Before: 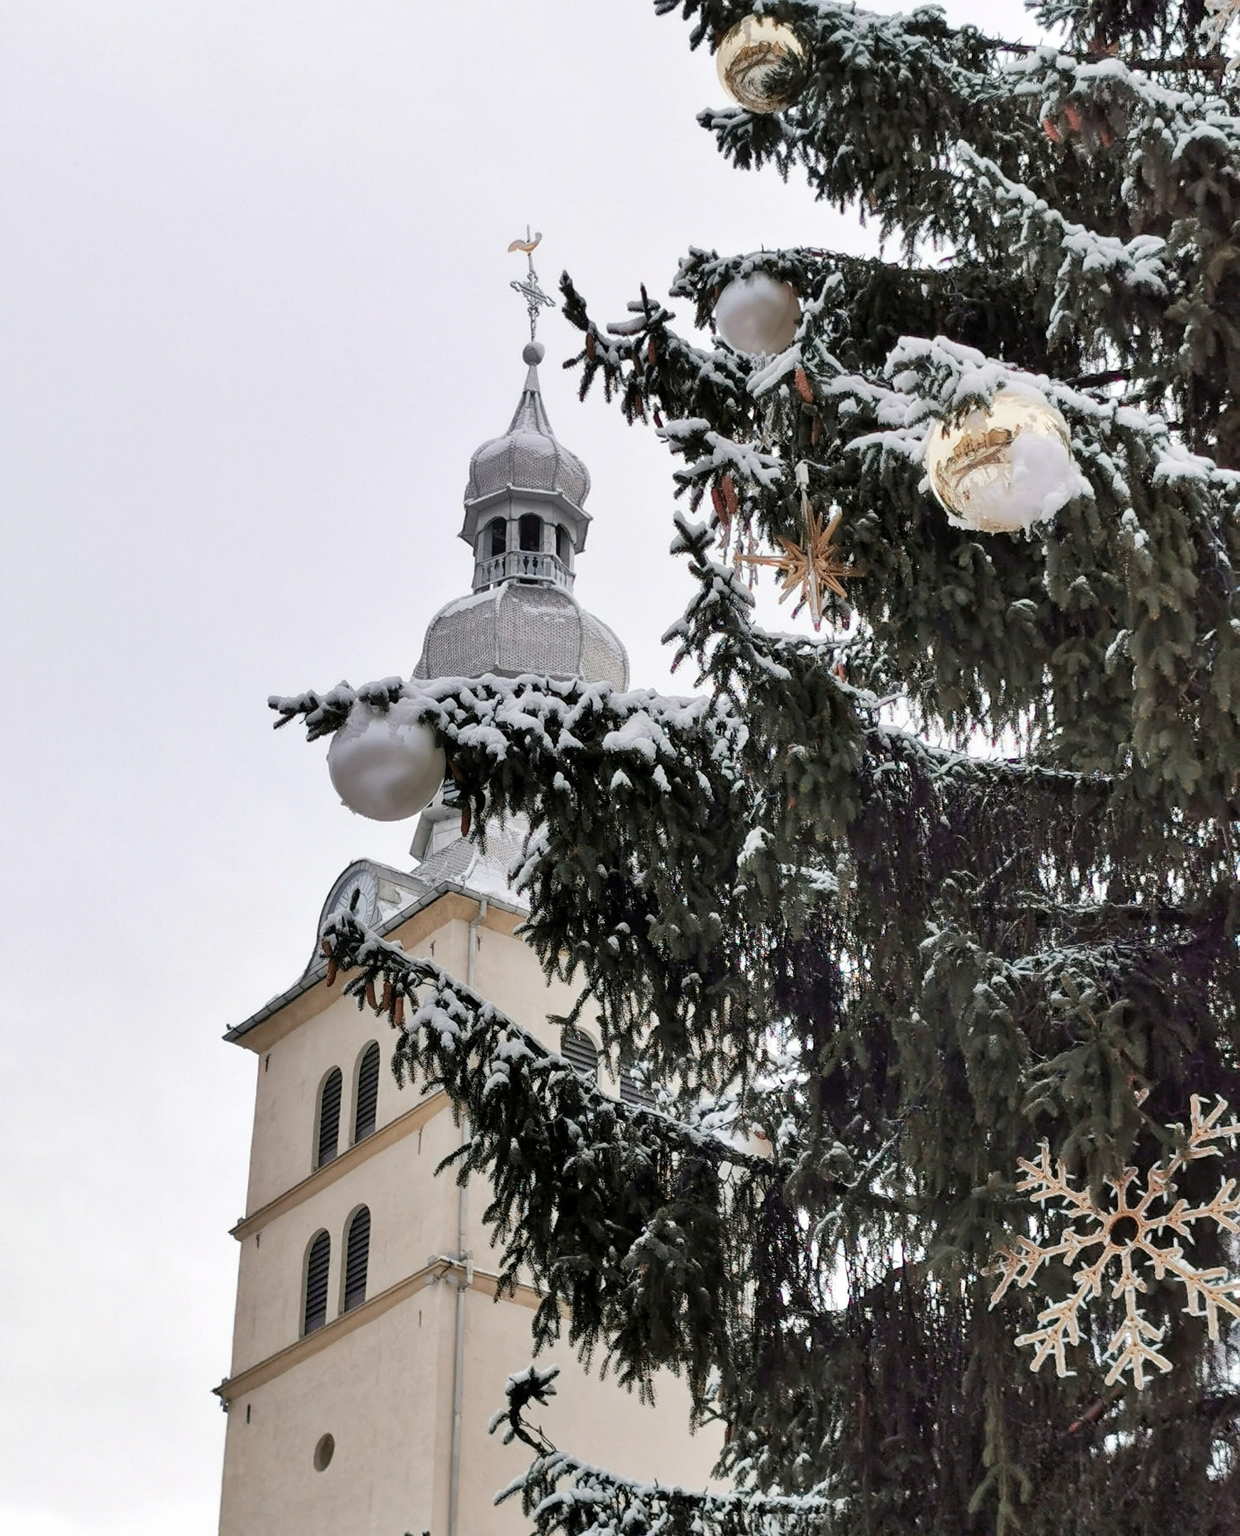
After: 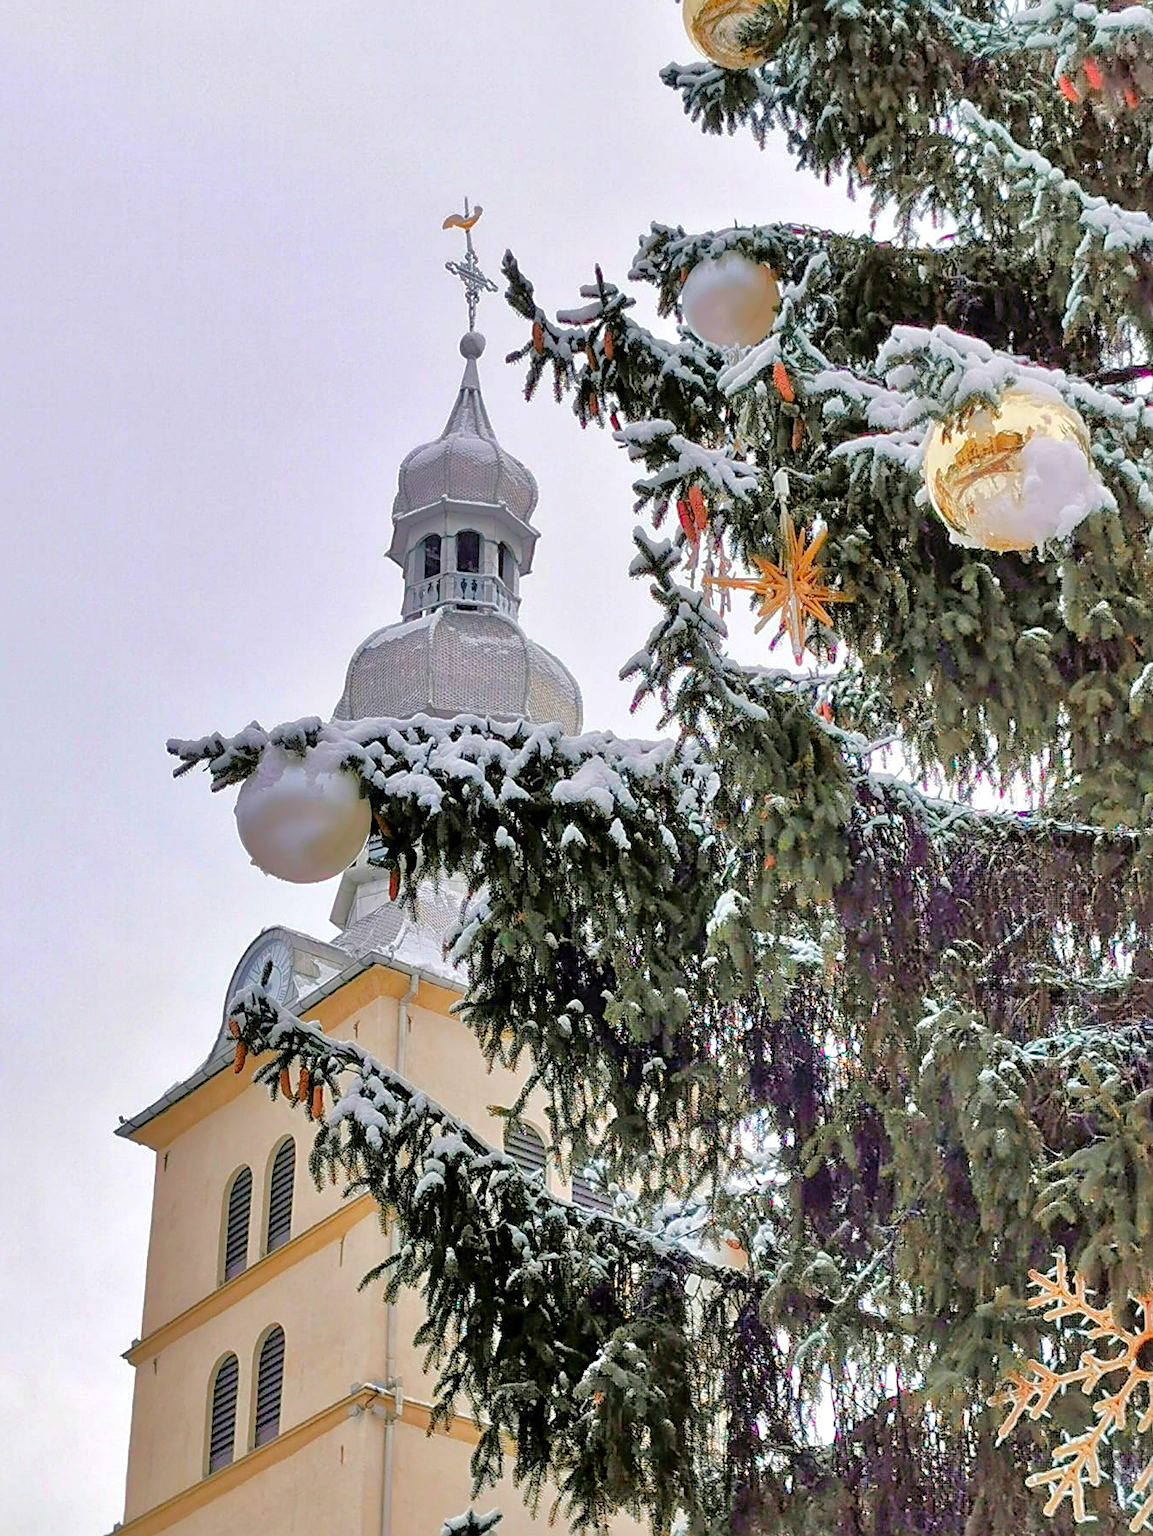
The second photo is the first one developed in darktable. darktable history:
sharpen: on, module defaults
contrast brightness saturation: brightness -0.02, saturation 0.35
shadows and highlights: on, module defaults
crop: left 9.929%, top 3.475%, right 9.188%, bottom 9.529%
tone equalizer: -7 EV 0.15 EV, -6 EV 0.6 EV, -5 EV 1.15 EV, -4 EV 1.33 EV, -3 EV 1.15 EV, -2 EV 0.6 EV, -1 EV 0.15 EV, mask exposure compensation -0.5 EV
color balance rgb: perceptual saturation grading › global saturation 25%, perceptual brilliance grading › mid-tones 10%, perceptual brilliance grading › shadows 15%, global vibrance 20%
